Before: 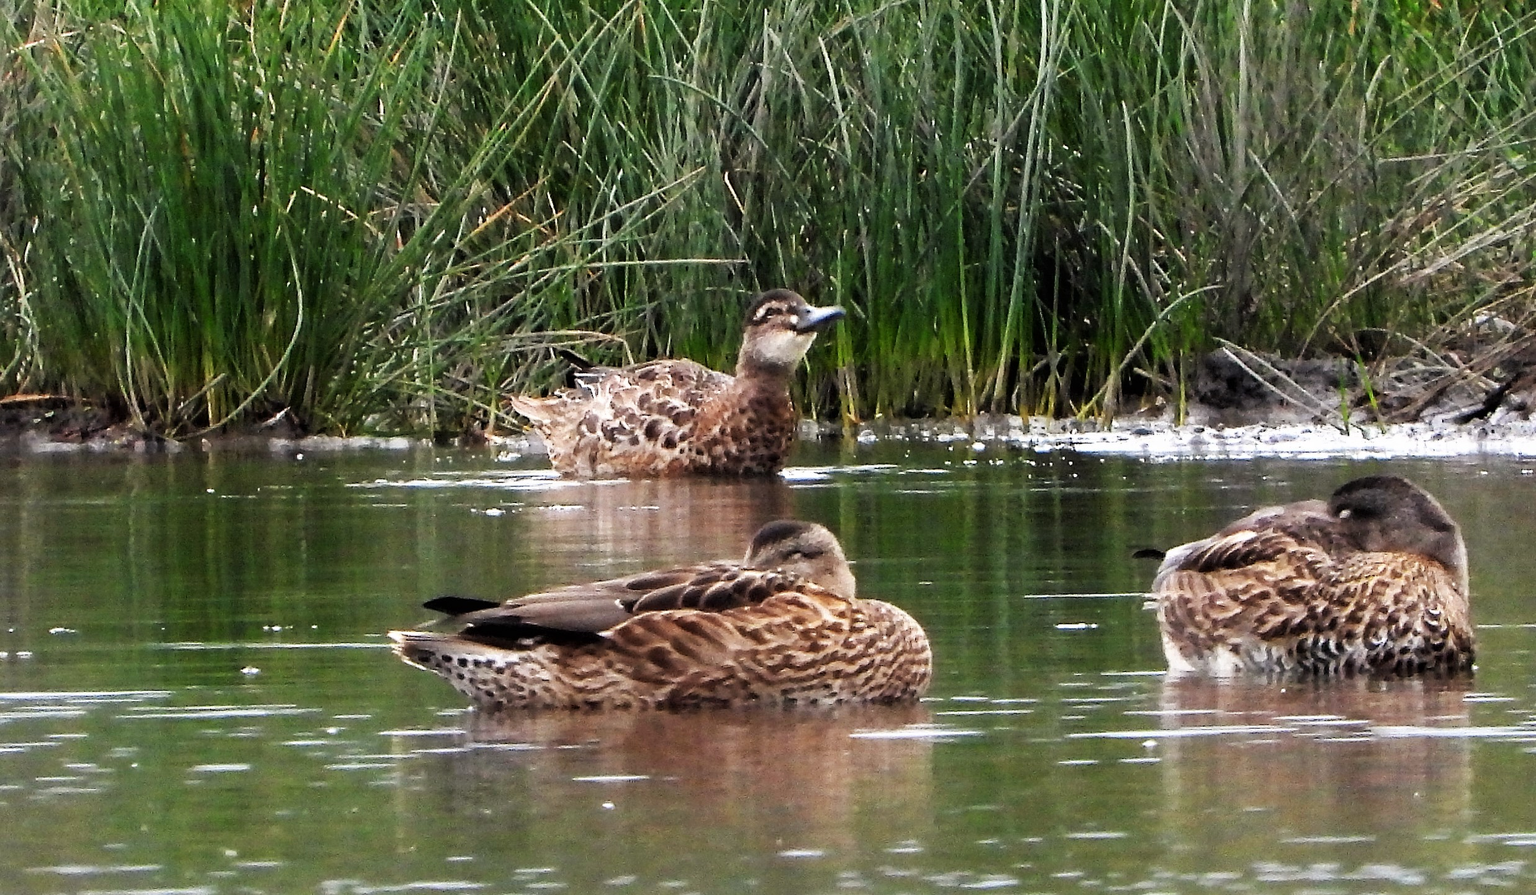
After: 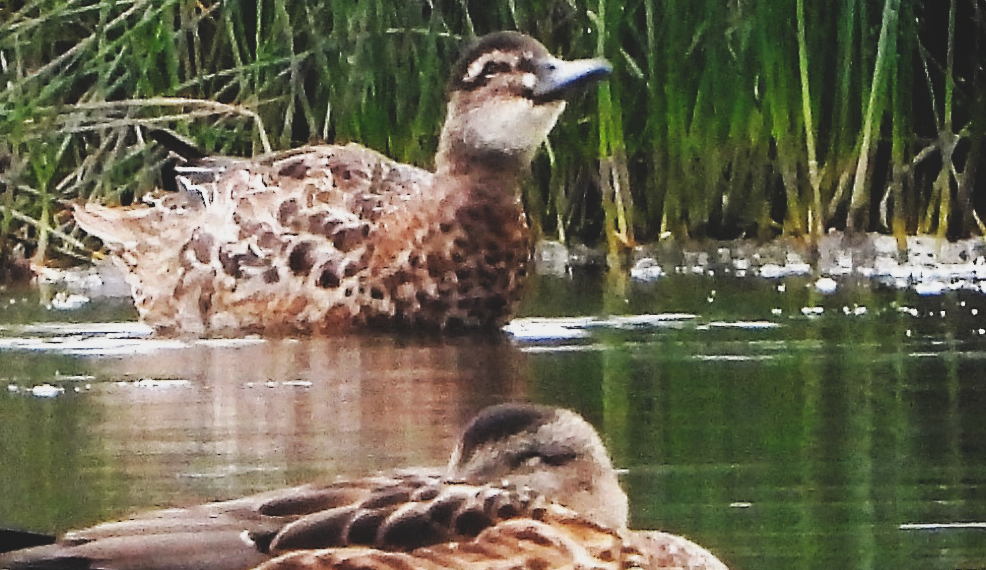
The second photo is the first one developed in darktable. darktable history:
base curve: curves: ch0 [(0, 0) (0.036, 0.025) (0.121, 0.166) (0.206, 0.329) (0.605, 0.79) (1, 1)], preserve colors none
crop: left 30.321%, top 30.144%, right 29.821%, bottom 30.272%
exposure: black level correction -0.037, exposure -0.498 EV, compensate exposure bias true, compensate highlight preservation false
vignetting: fall-off start 99.74%, fall-off radius 65.37%, brightness -0.221, saturation 0.132, automatic ratio true, unbound false
